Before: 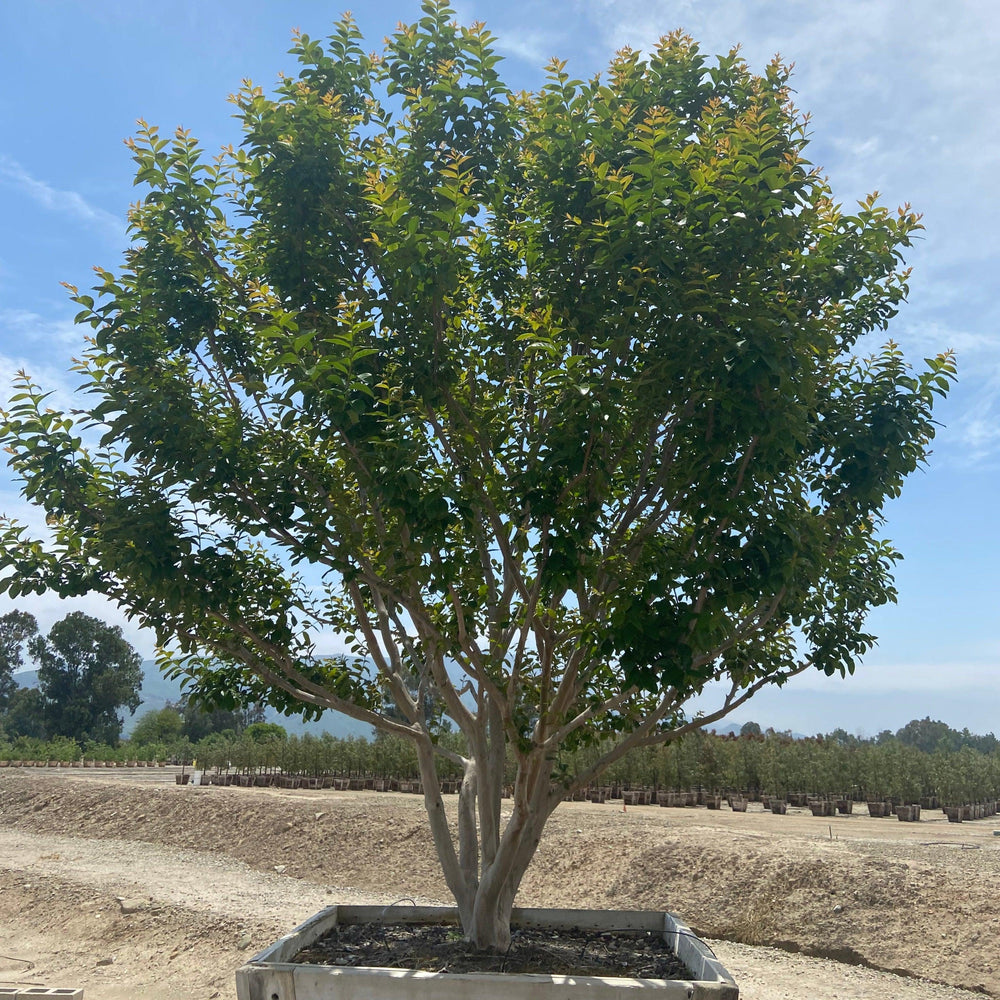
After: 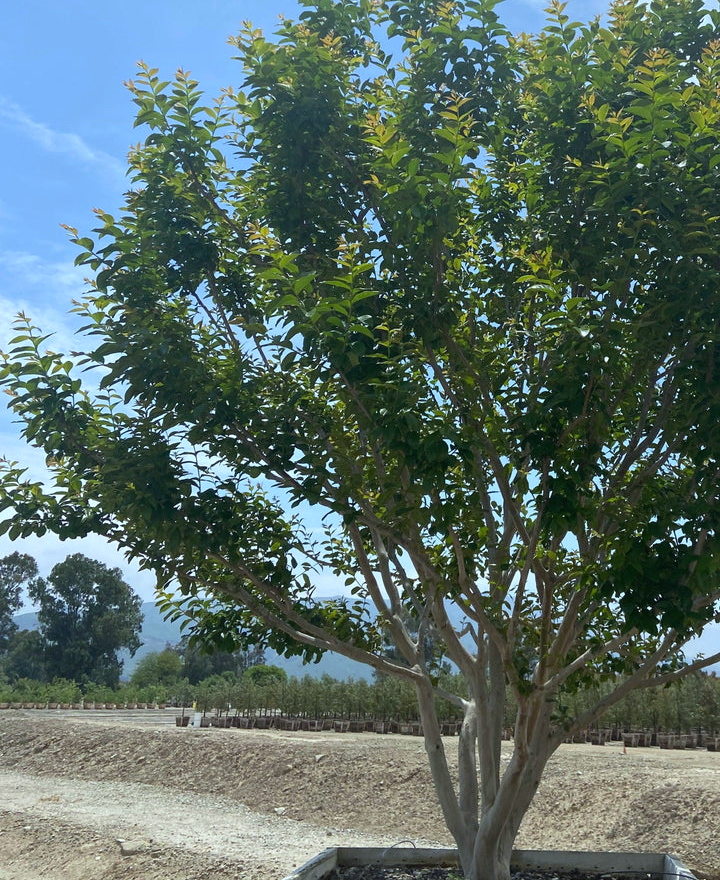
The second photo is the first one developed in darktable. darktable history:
crop: top 5.803%, right 27.864%, bottom 5.804%
shadows and highlights: shadows -10, white point adjustment 1.5, highlights 10
tone equalizer: on, module defaults
white balance: red 0.925, blue 1.046
